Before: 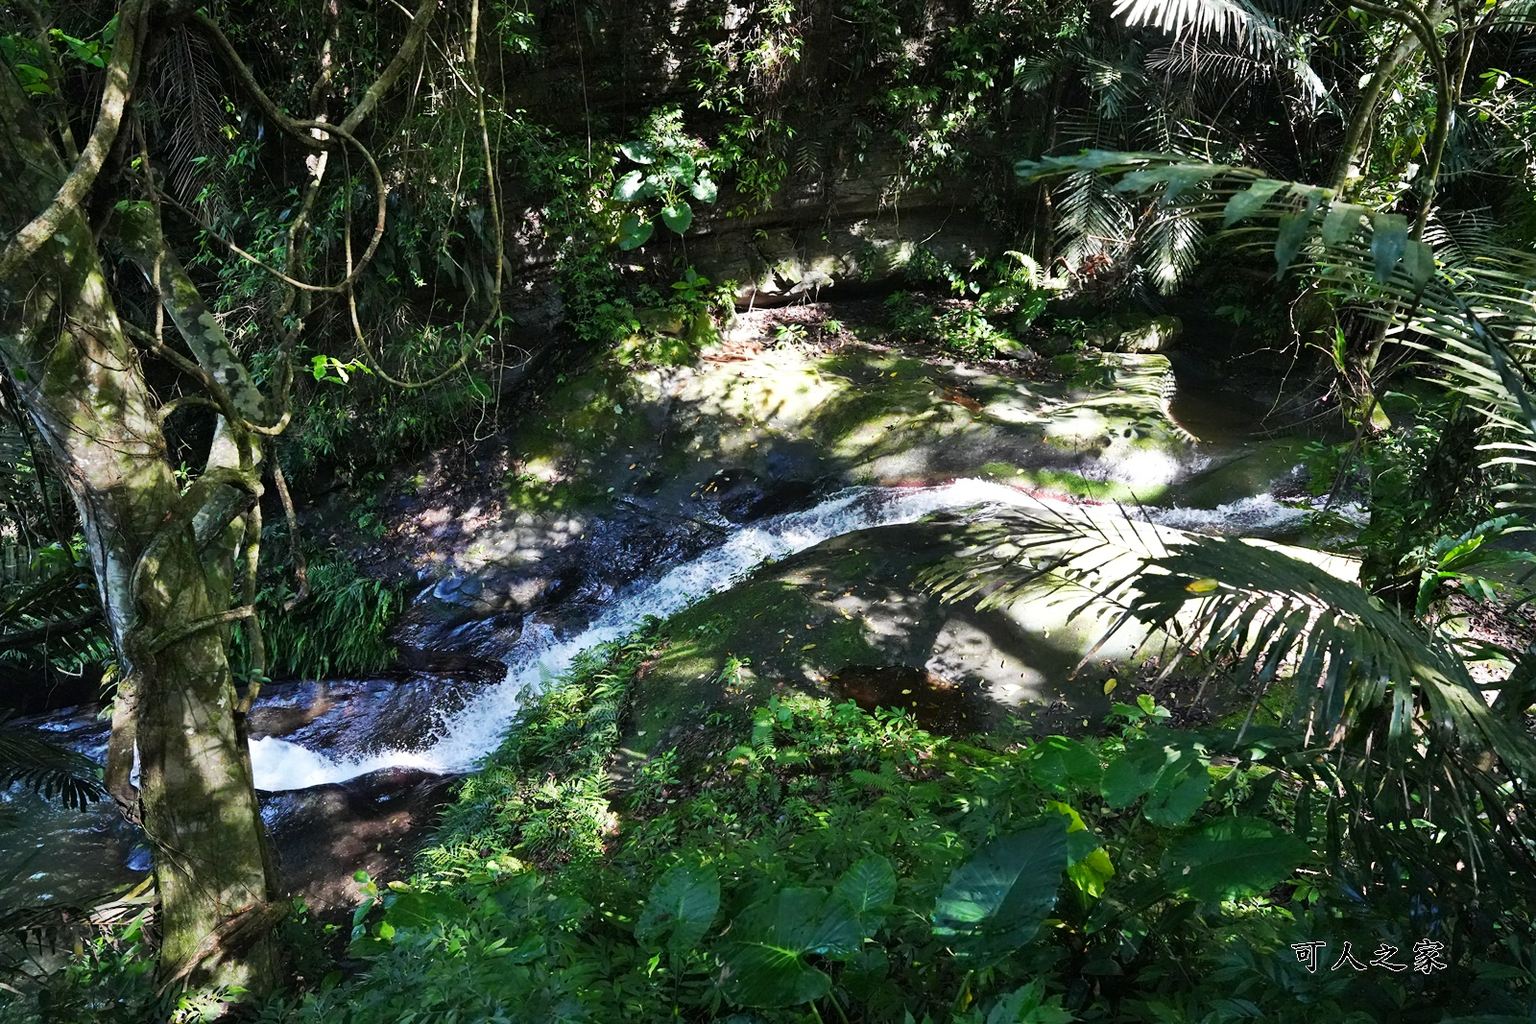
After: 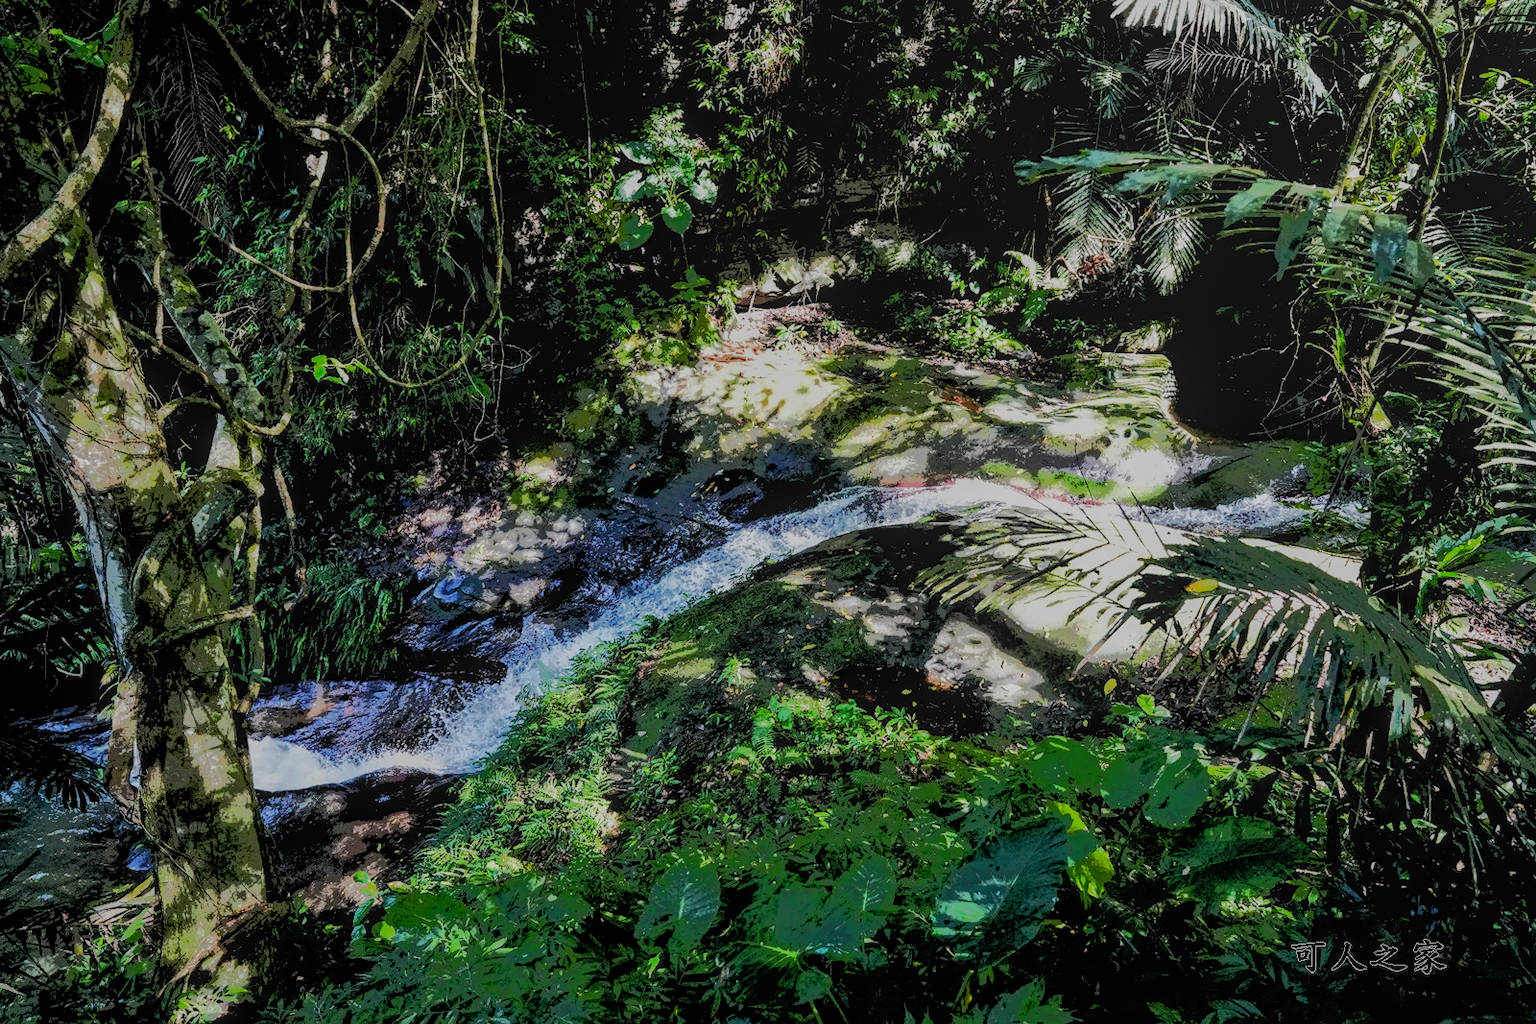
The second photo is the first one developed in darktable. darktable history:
exposure: black level correction 0.008, exposure 0.098 EV, compensate exposure bias true, compensate highlight preservation false
tone equalizer: -7 EV -0.599 EV, -6 EV 1.03 EV, -5 EV -0.478 EV, -4 EV 0.442 EV, -3 EV 0.424 EV, -2 EV 0.156 EV, -1 EV -0.159 EV, +0 EV -0.392 EV, edges refinement/feathering 500, mask exposure compensation -1.57 EV, preserve details no
local contrast: highlights 66%, shadows 34%, detail 167%, midtone range 0.2
filmic rgb: middle gray luminance 28.73%, black relative exposure -10.28 EV, white relative exposure 5.5 EV, threshold 5.98 EV, target black luminance 0%, hardness 3.91, latitude 2.24%, contrast 1.128, highlights saturation mix 5.1%, shadows ↔ highlights balance 15.97%, iterations of high-quality reconstruction 0, enable highlight reconstruction true
